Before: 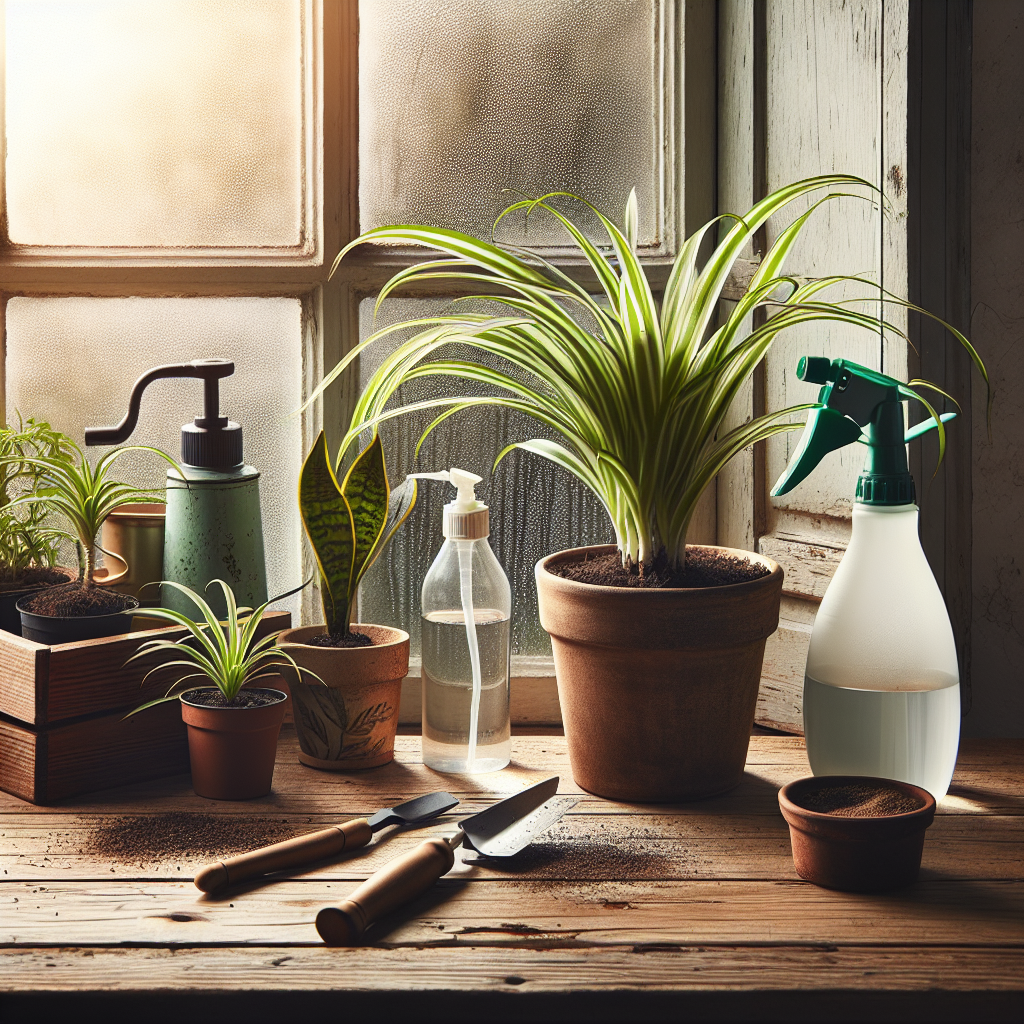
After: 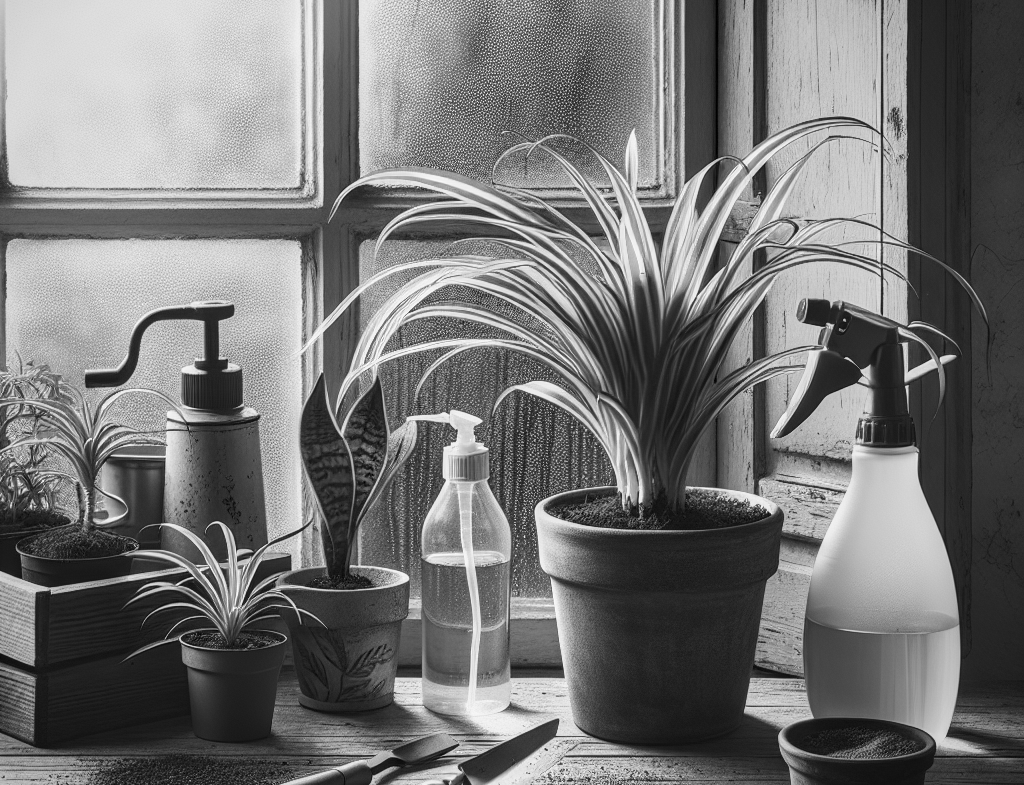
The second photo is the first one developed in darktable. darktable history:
monochrome: a 73.58, b 64.21
crop: top 5.667%, bottom 17.637%
local contrast: on, module defaults
vignetting: fall-off radius 81.94%
